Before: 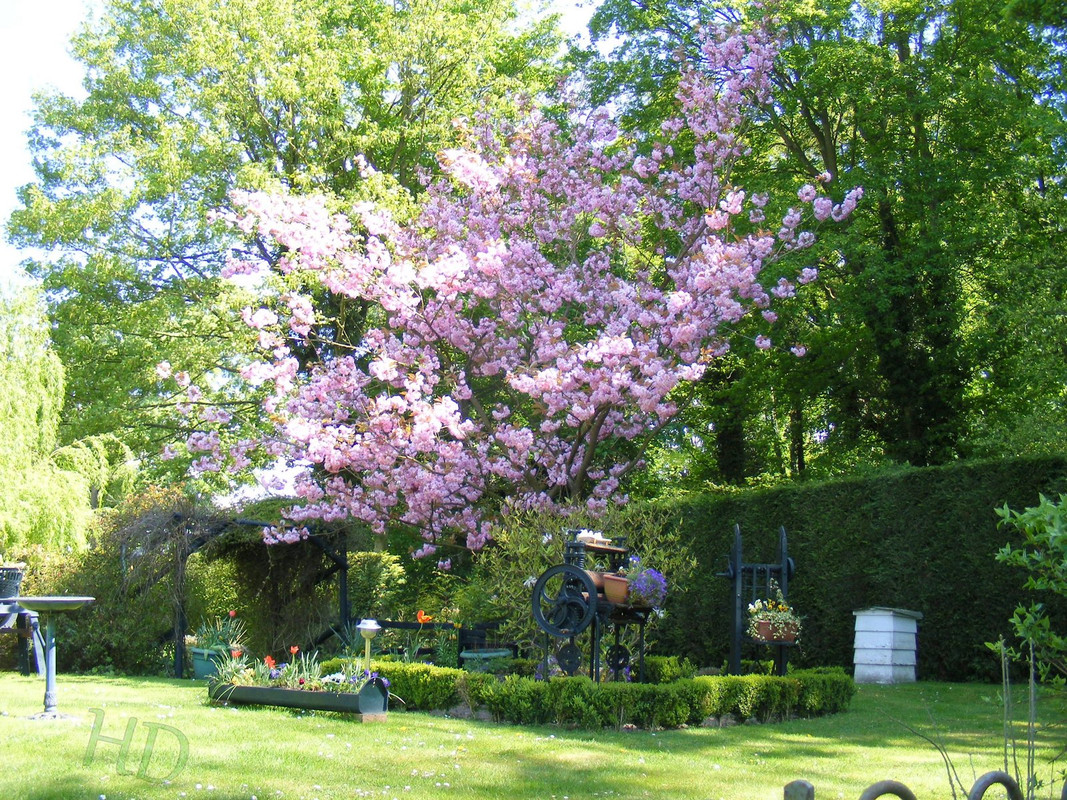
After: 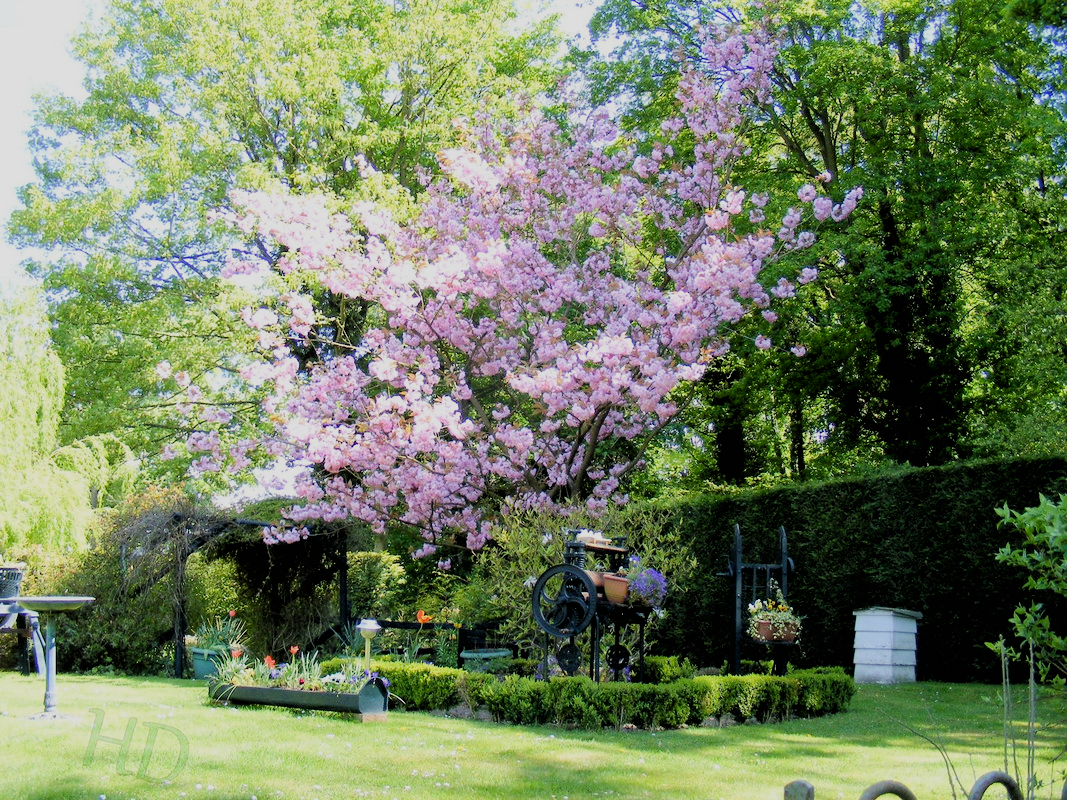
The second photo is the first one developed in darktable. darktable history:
filmic rgb: black relative exposure -4.31 EV, white relative exposure 4.56 EV, threshold 5.97 EV, hardness 2.4, contrast 1.057, enable highlight reconstruction true
exposure: black level correction 0.005, exposure 0.286 EV, compensate highlight preservation false
